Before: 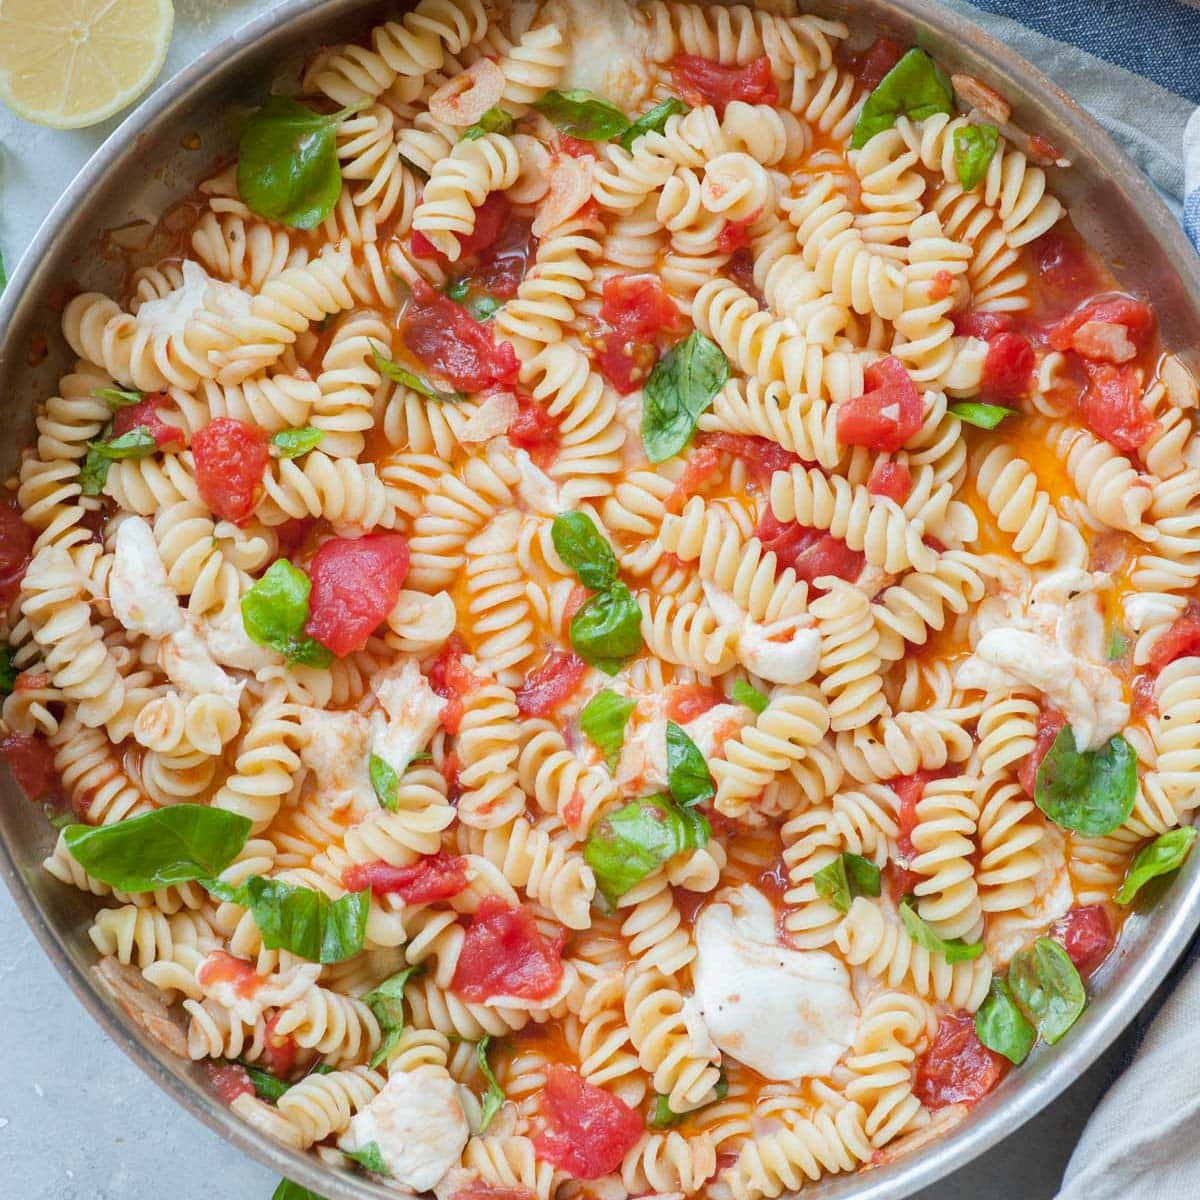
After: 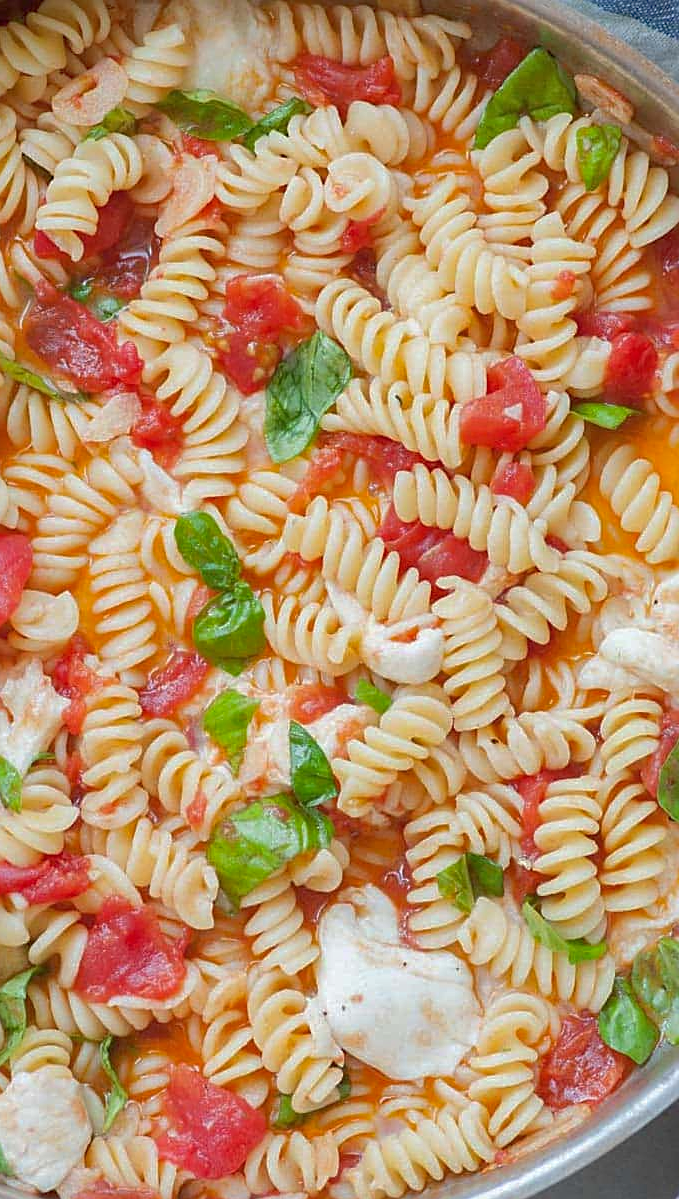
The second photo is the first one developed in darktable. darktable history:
shadows and highlights: on, module defaults
crop: left 31.458%, top 0%, right 11.876%
sharpen: on, module defaults
